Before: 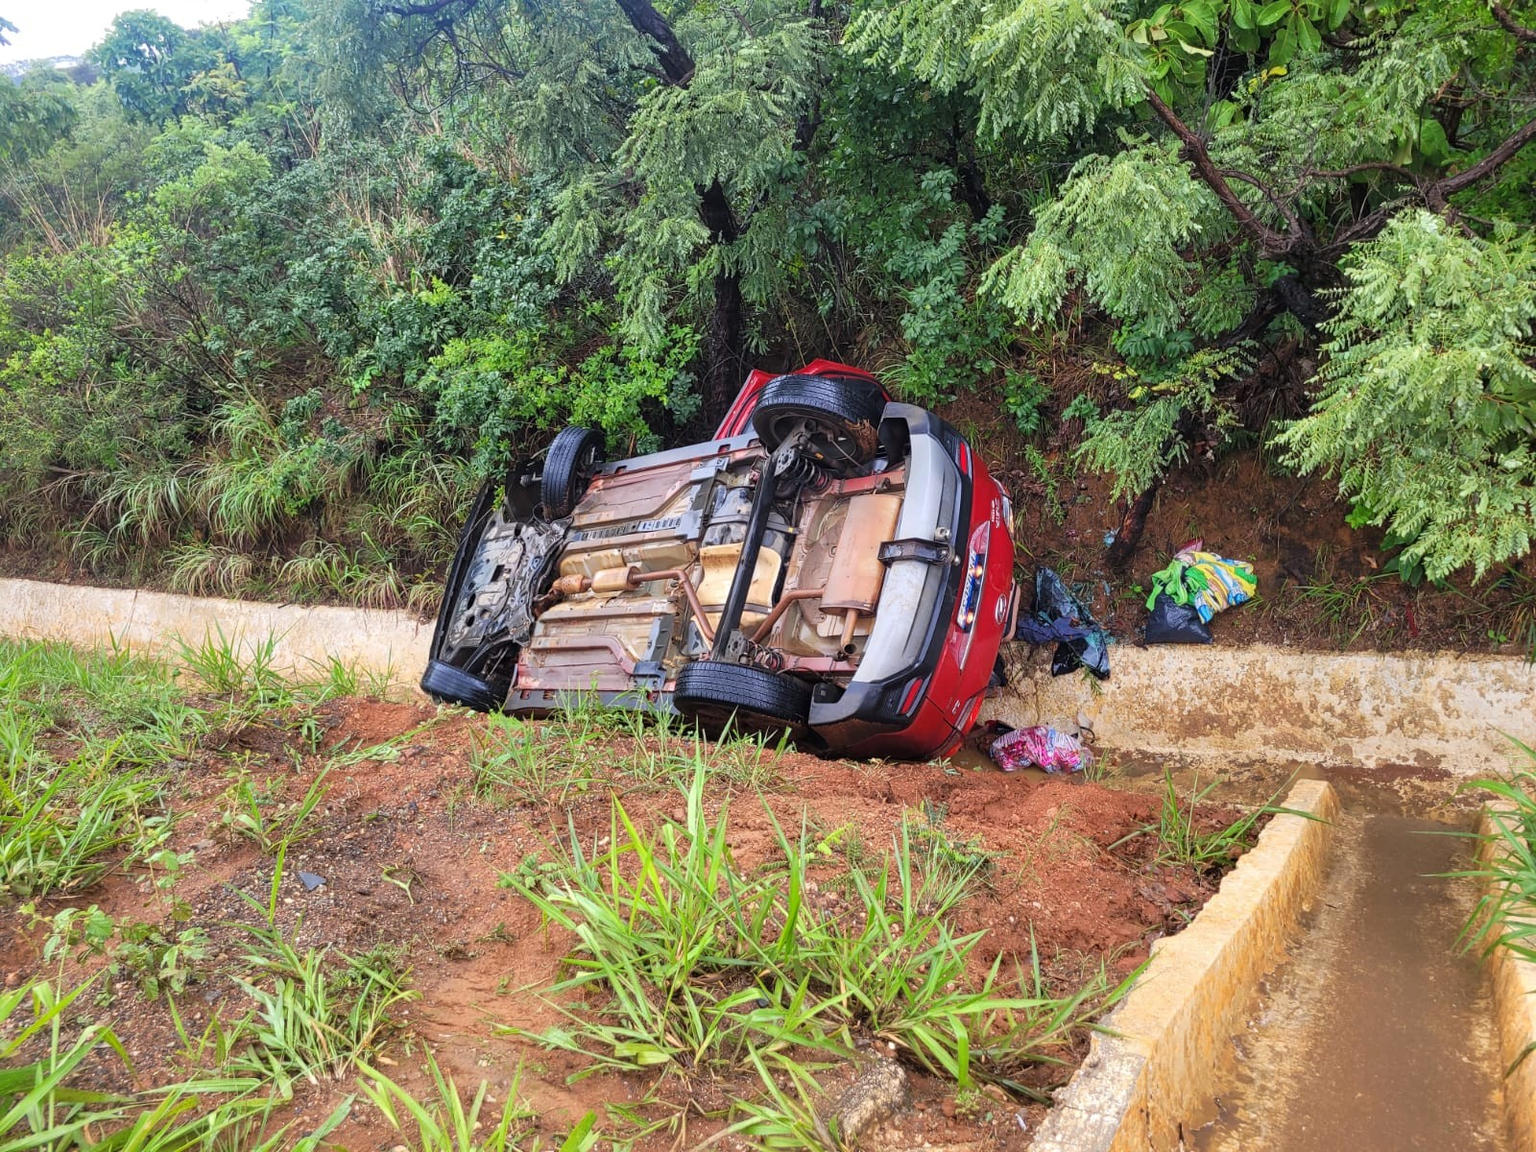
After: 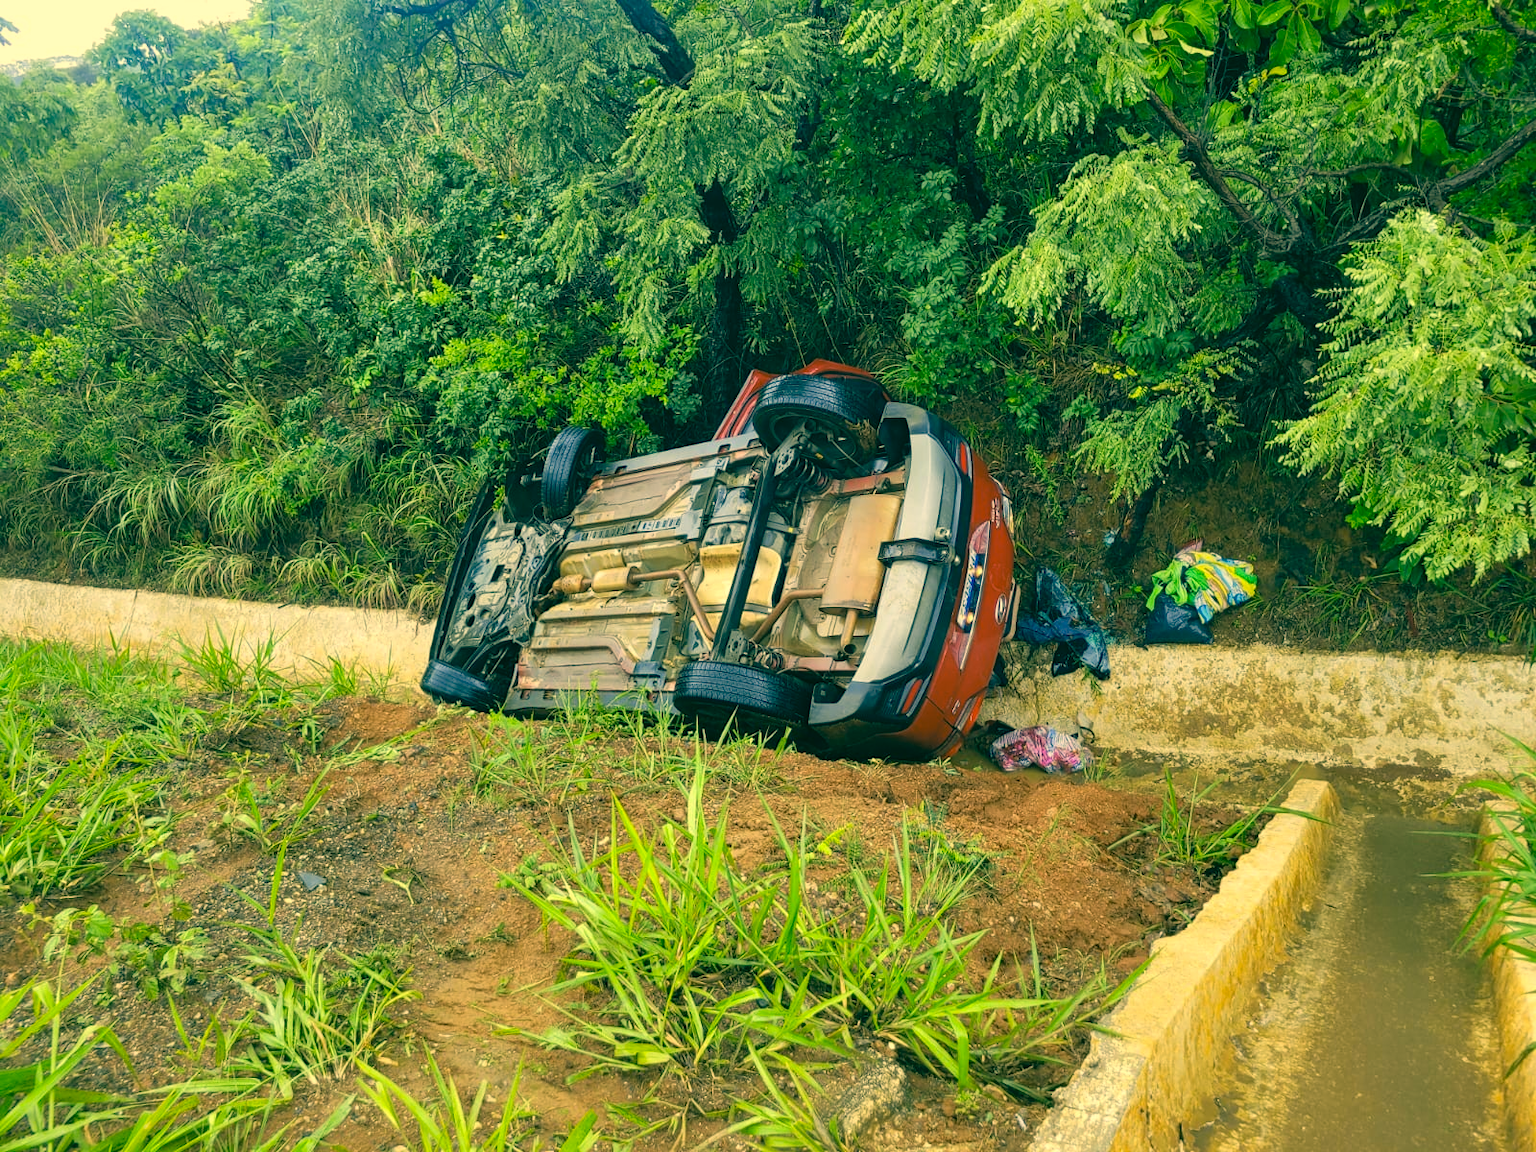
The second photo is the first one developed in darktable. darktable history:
color correction: highlights a* 2.03, highlights b* 34.31, shadows a* -36.67, shadows b* -5.56
